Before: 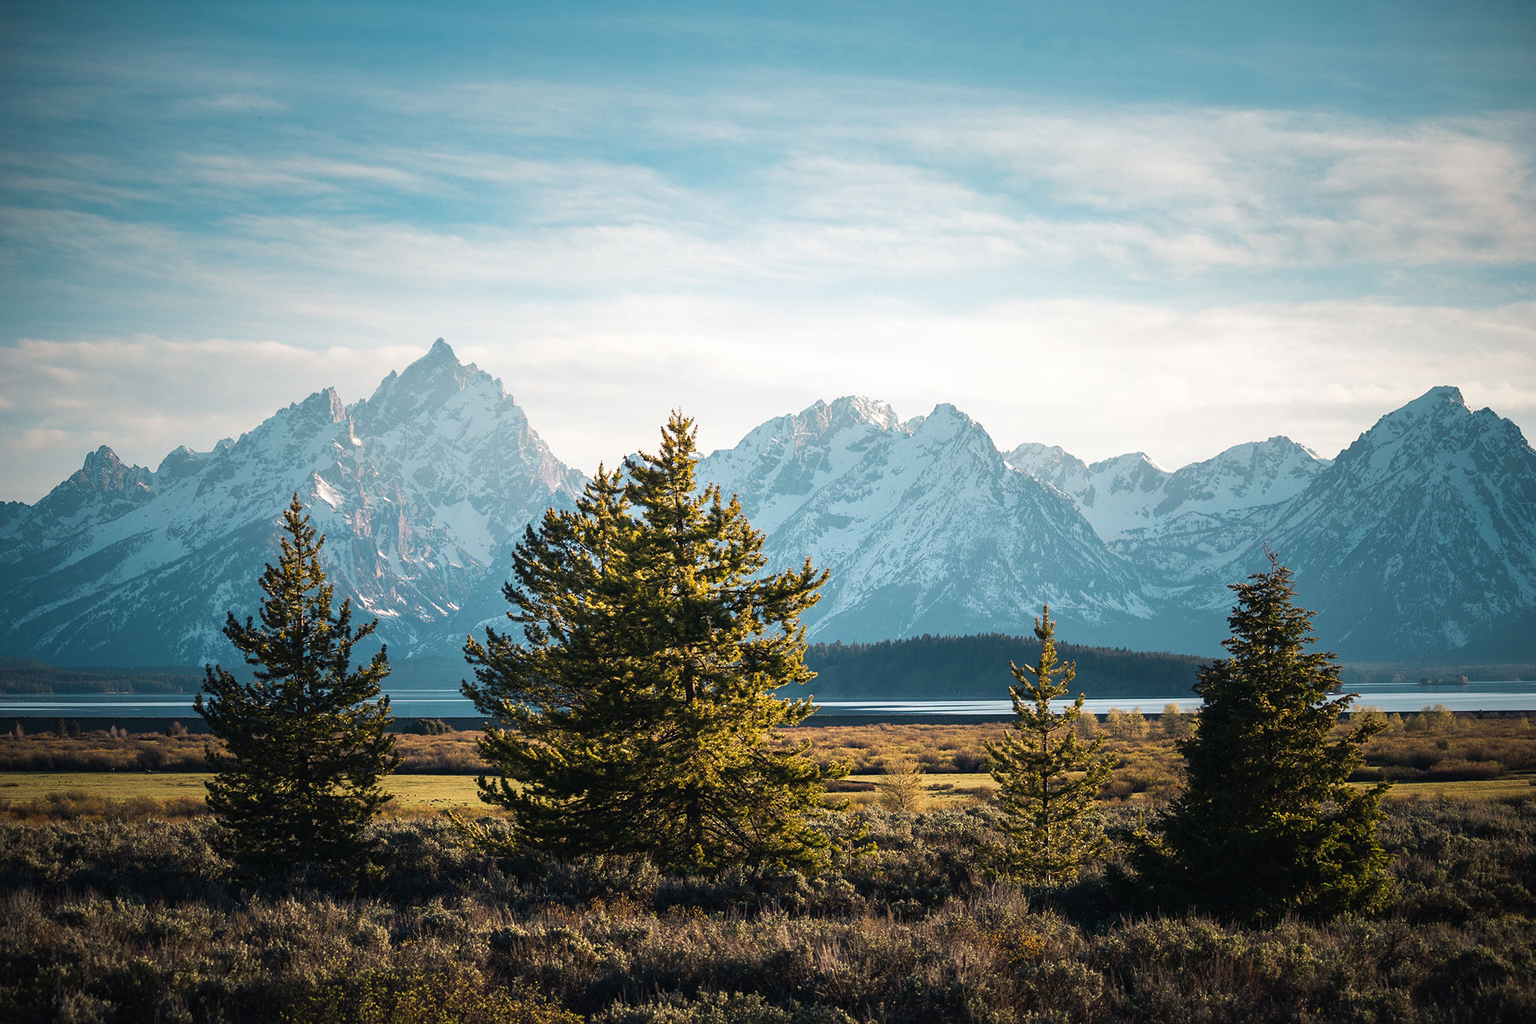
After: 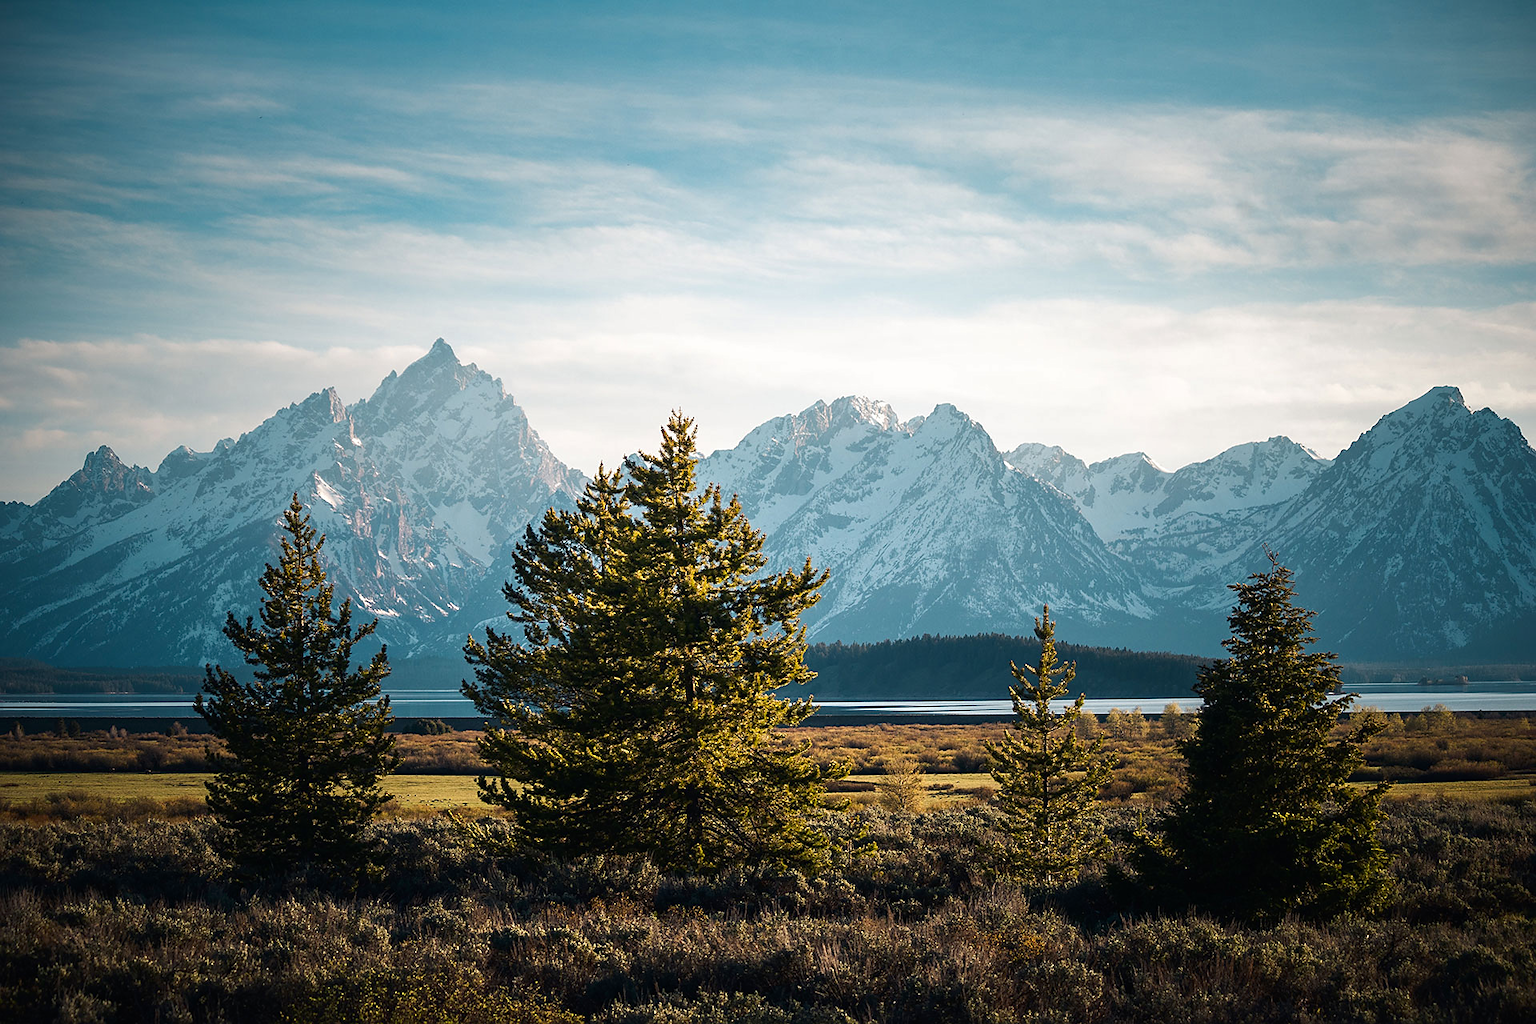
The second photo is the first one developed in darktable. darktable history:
contrast brightness saturation: brightness -0.09
sharpen: radius 1.458, amount 0.398, threshold 1.271
